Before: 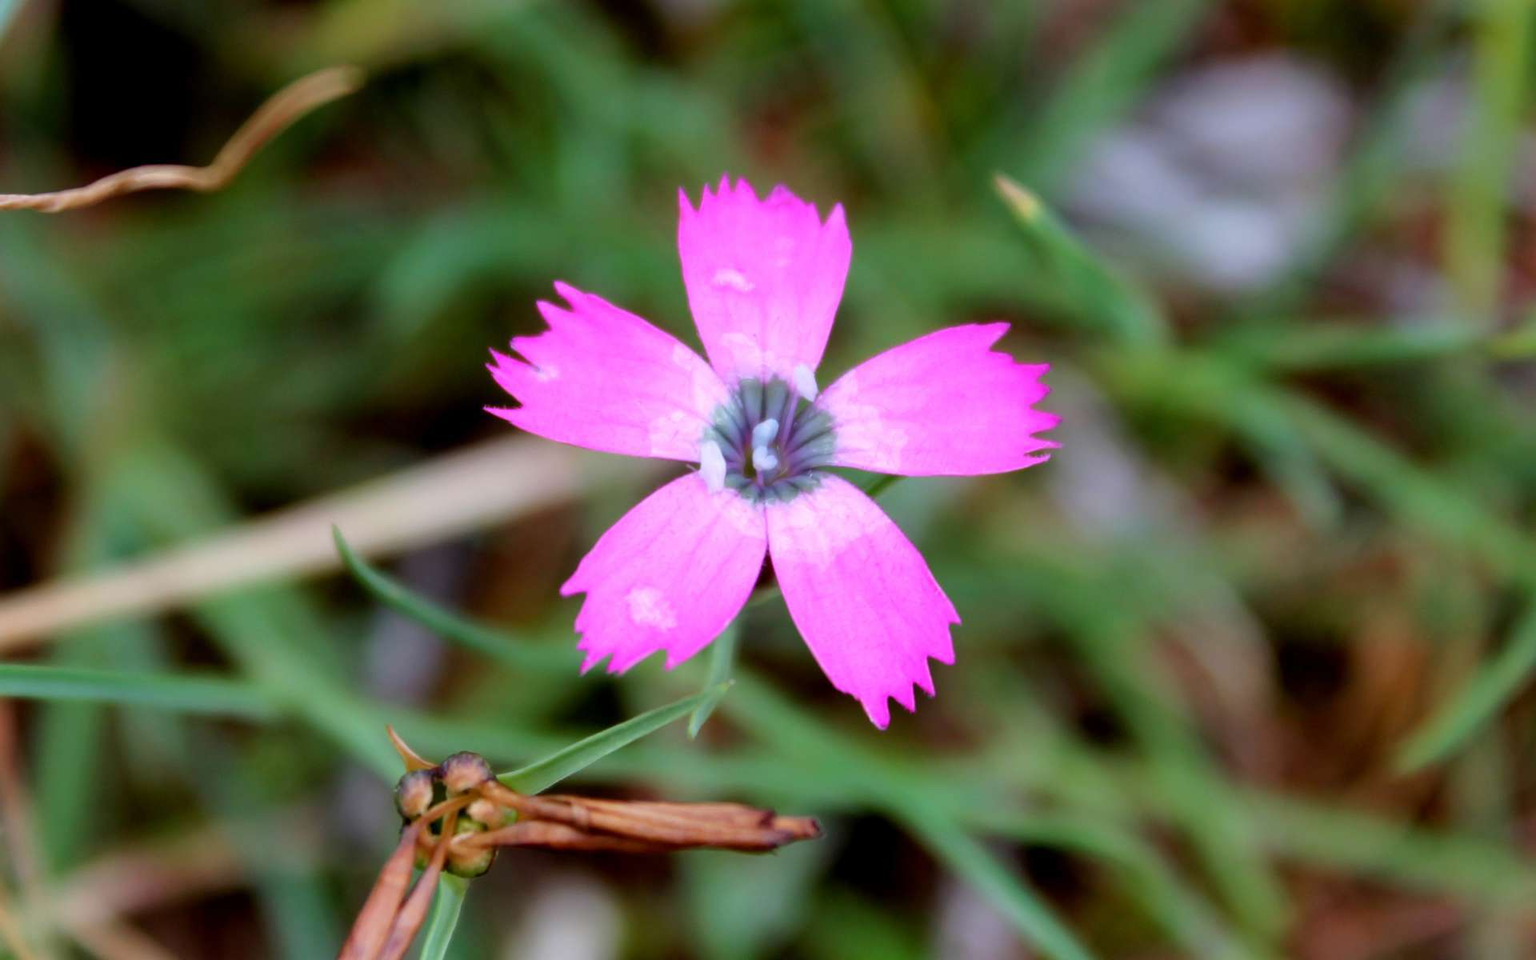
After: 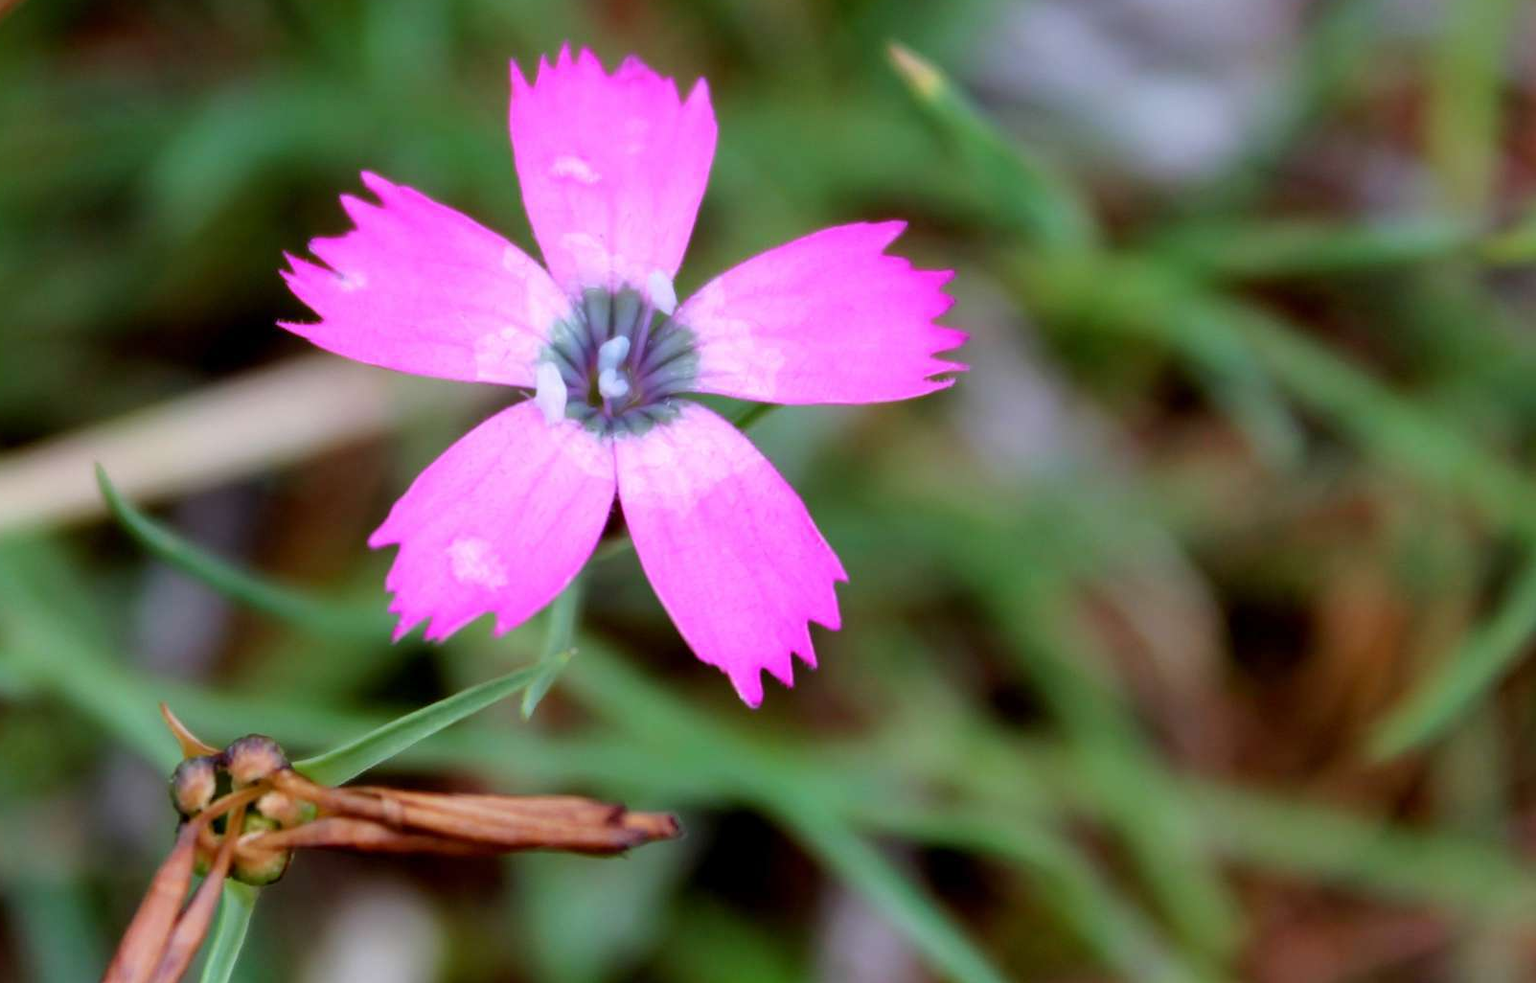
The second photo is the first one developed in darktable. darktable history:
crop: left 16.506%, top 14.486%
